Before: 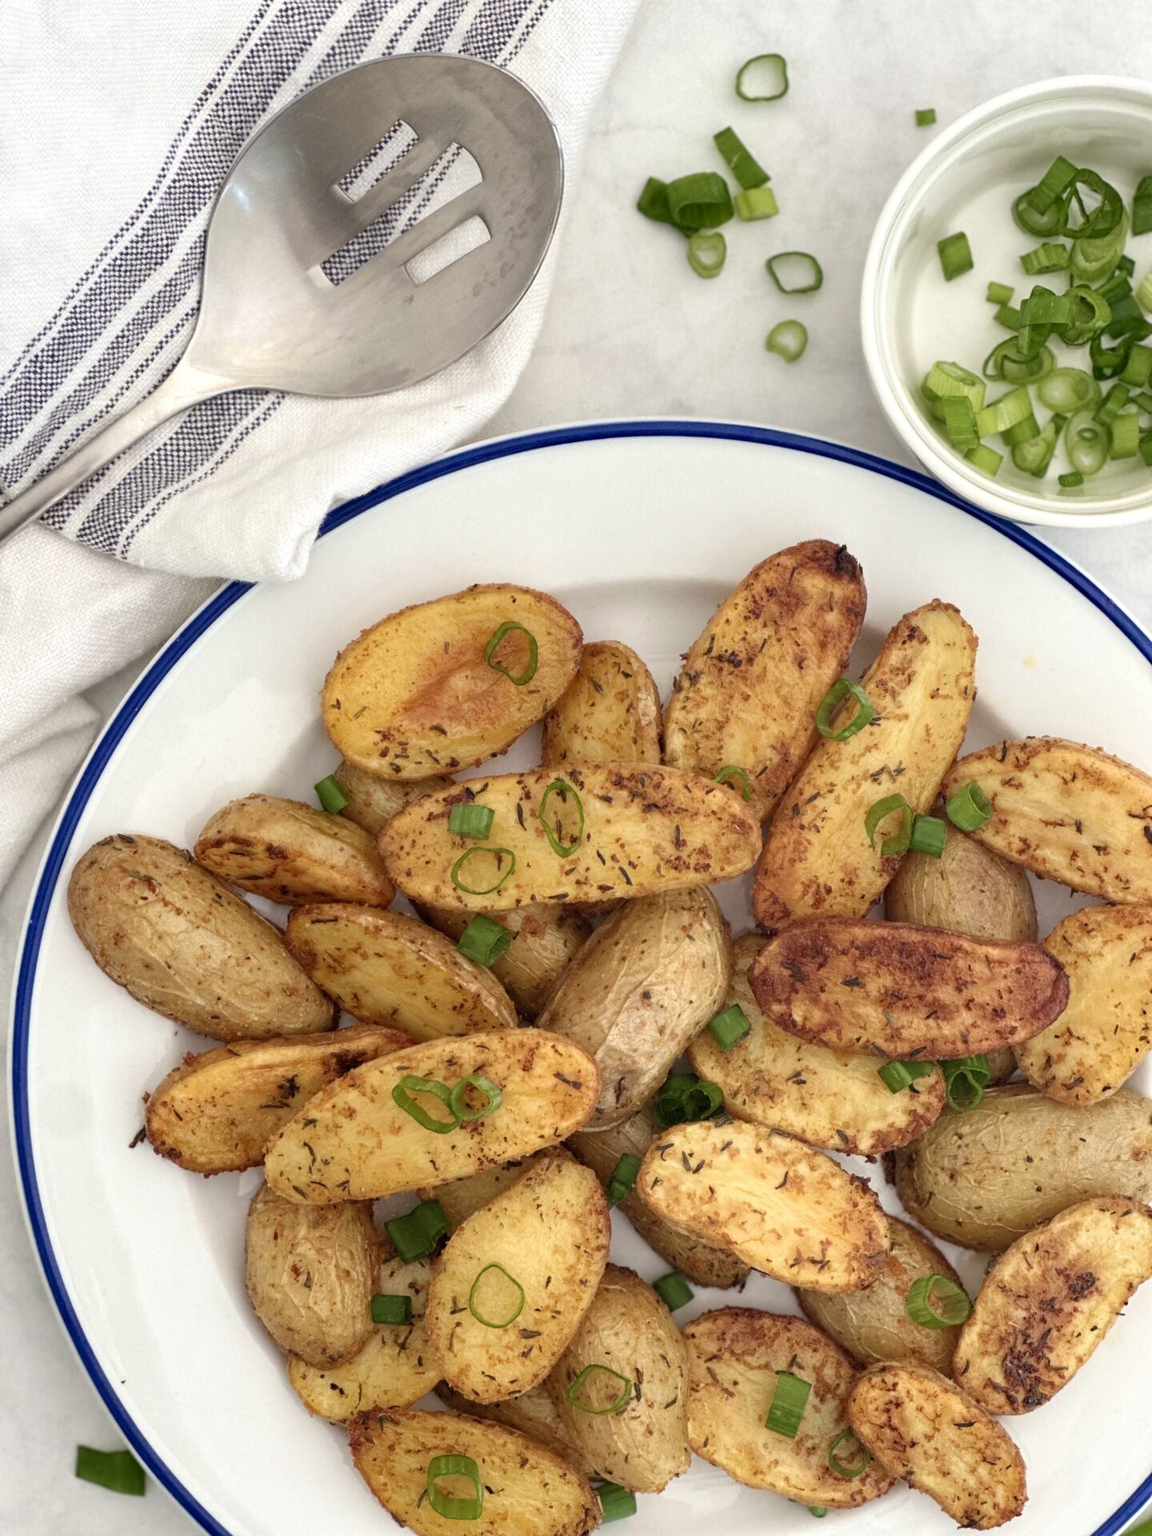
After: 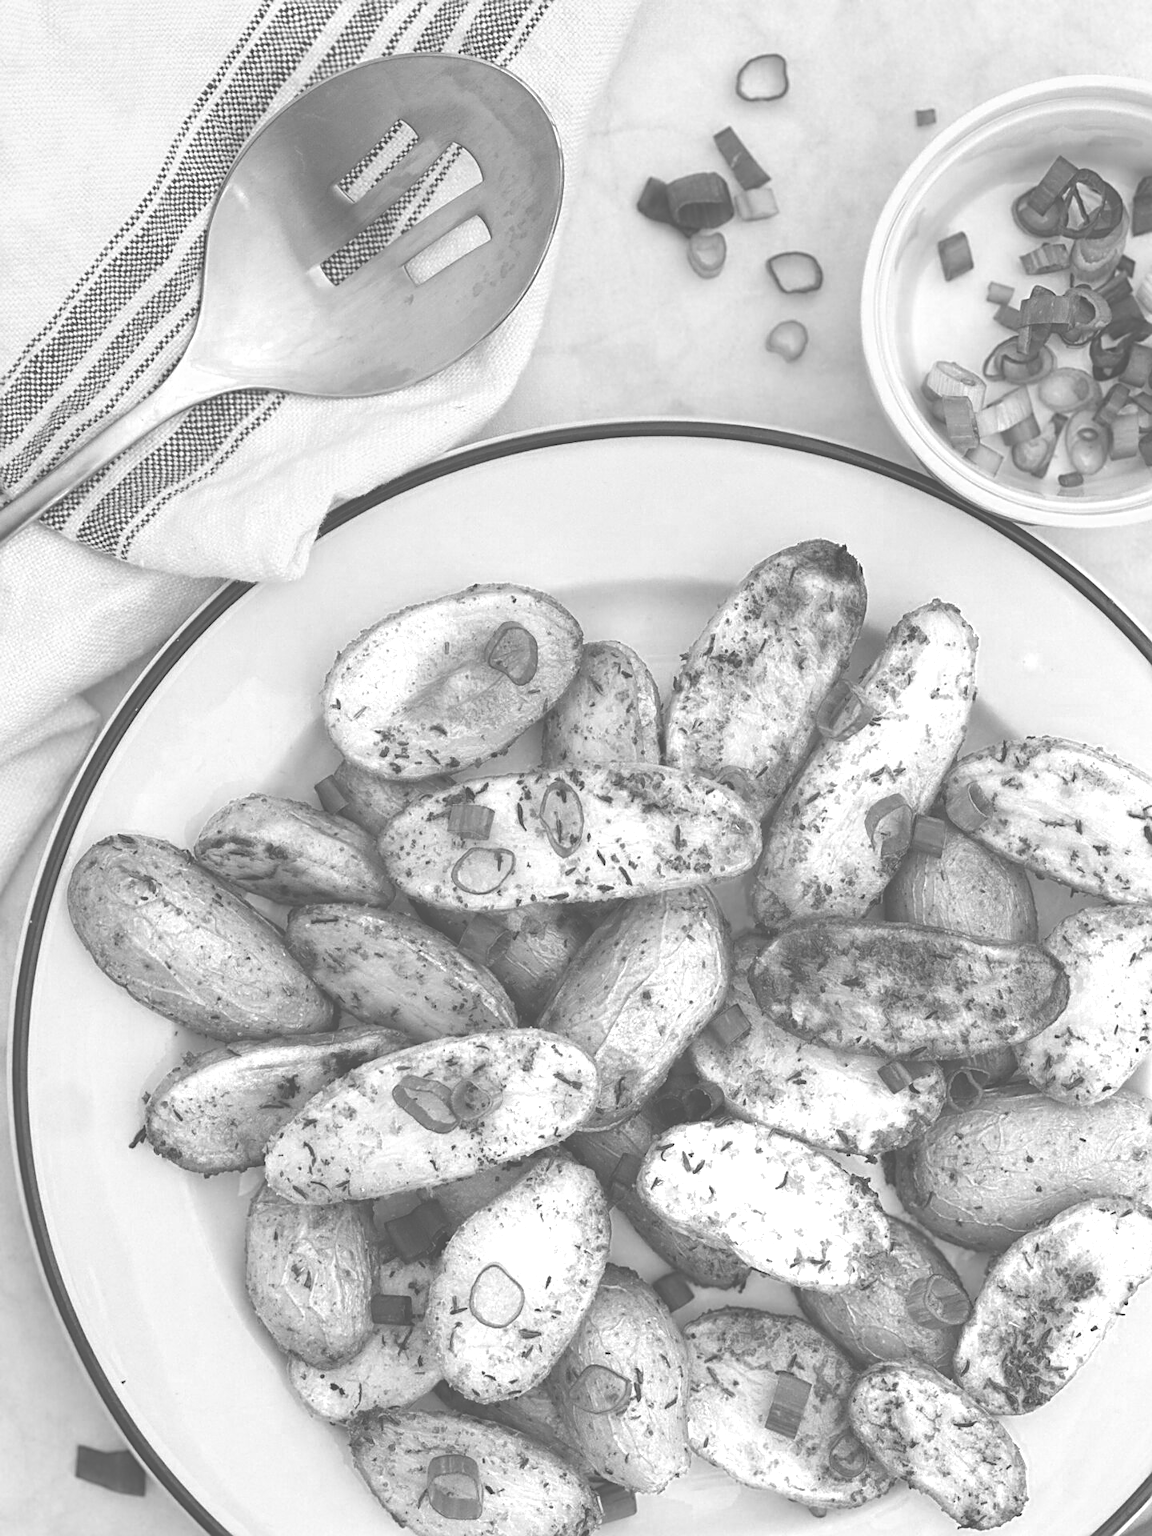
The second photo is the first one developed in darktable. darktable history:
sharpen: on, module defaults
exposure: black level correction -0.087, compensate highlight preservation false
monochrome: a 32, b 64, size 2.3
color zones: curves: ch0 [(0.018, 0.548) (0.224, 0.64) (0.425, 0.447) (0.675, 0.575) (0.732, 0.579)]; ch1 [(0.066, 0.487) (0.25, 0.5) (0.404, 0.43) (0.75, 0.421) (0.956, 0.421)]; ch2 [(0.044, 0.561) (0.215, 0.465) (0.399, 0.544) (0.465, 0.548) (0.614, 0.447) (0.724, 0.43) (0.882, 0.623) (0.956, 0.632)]
tone equalizer: on, module defaults
